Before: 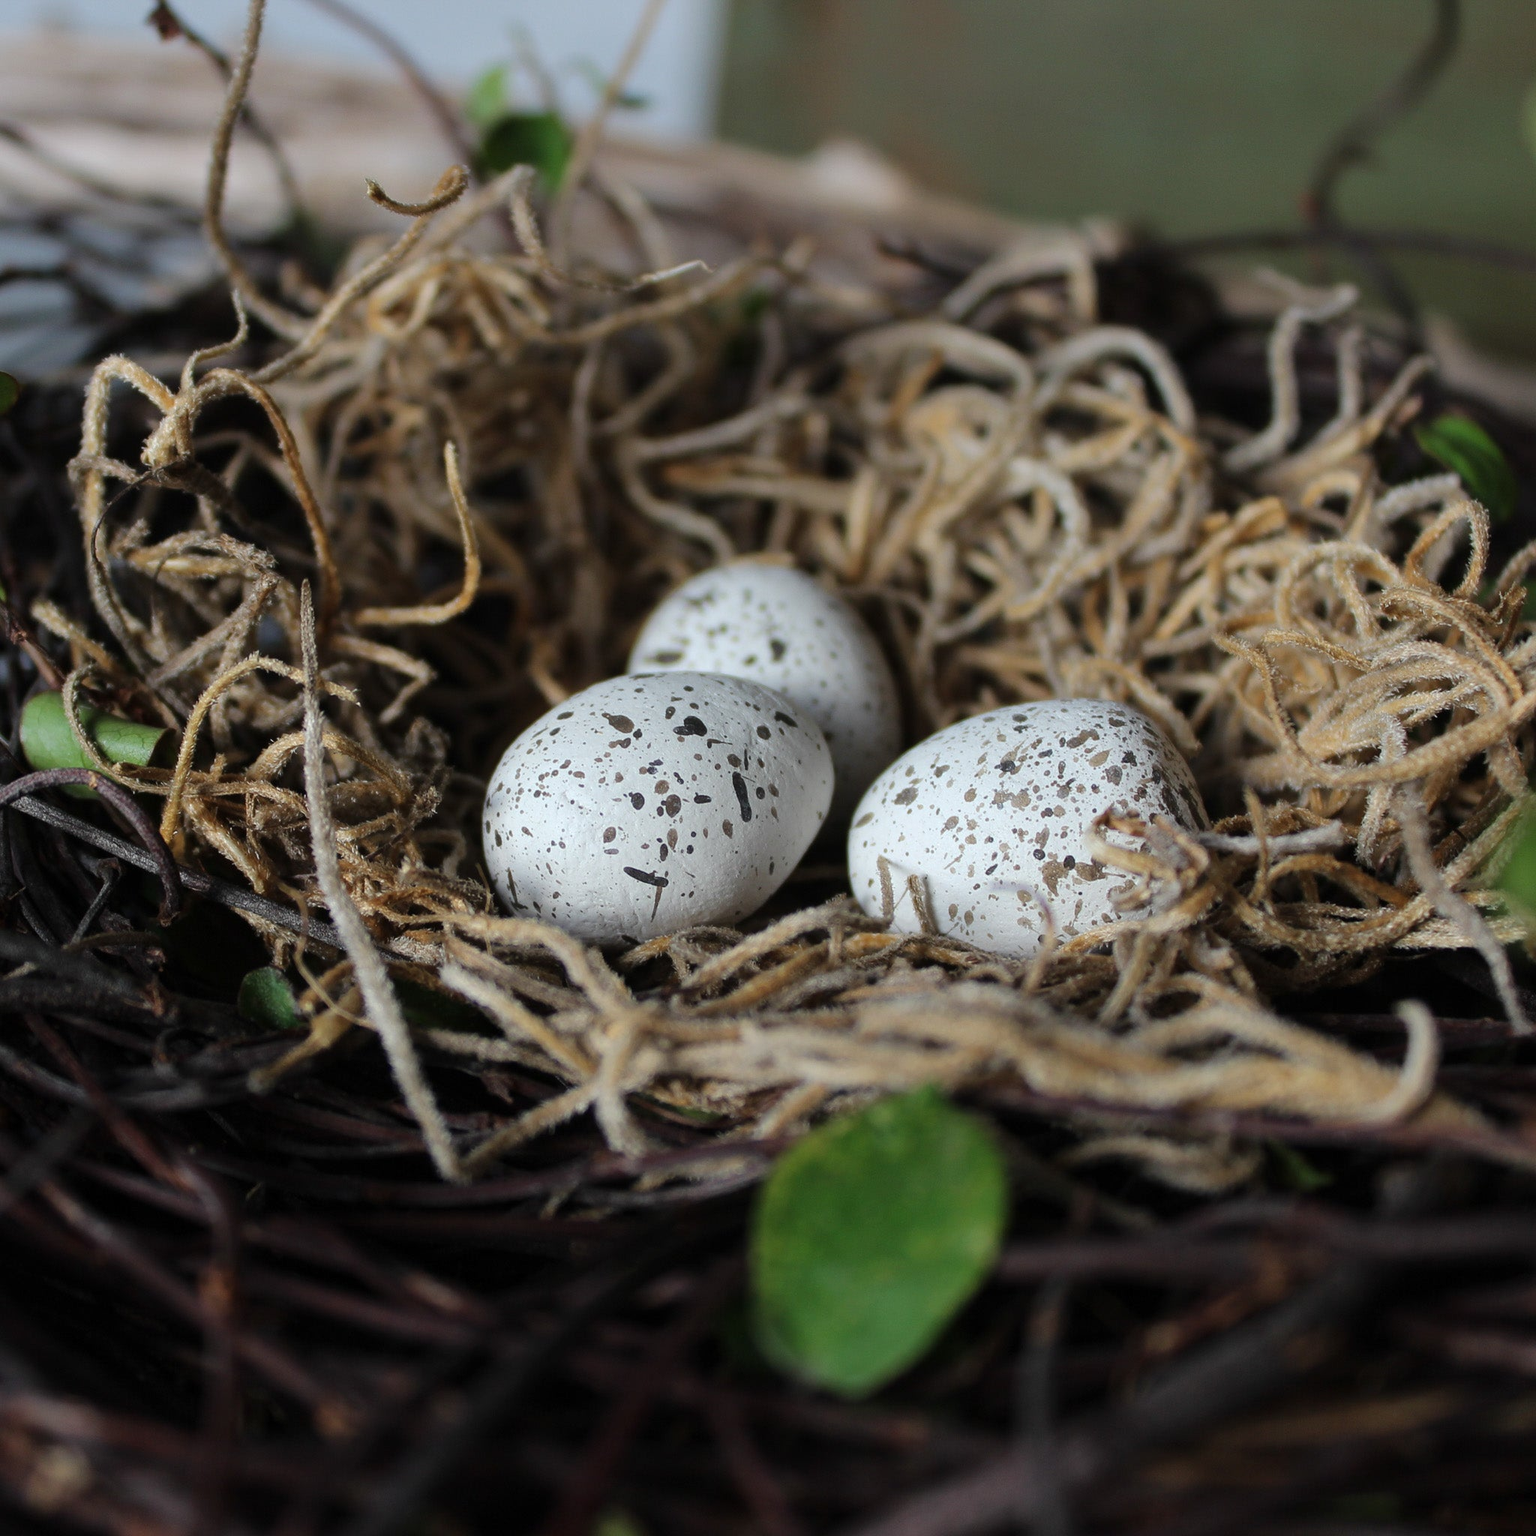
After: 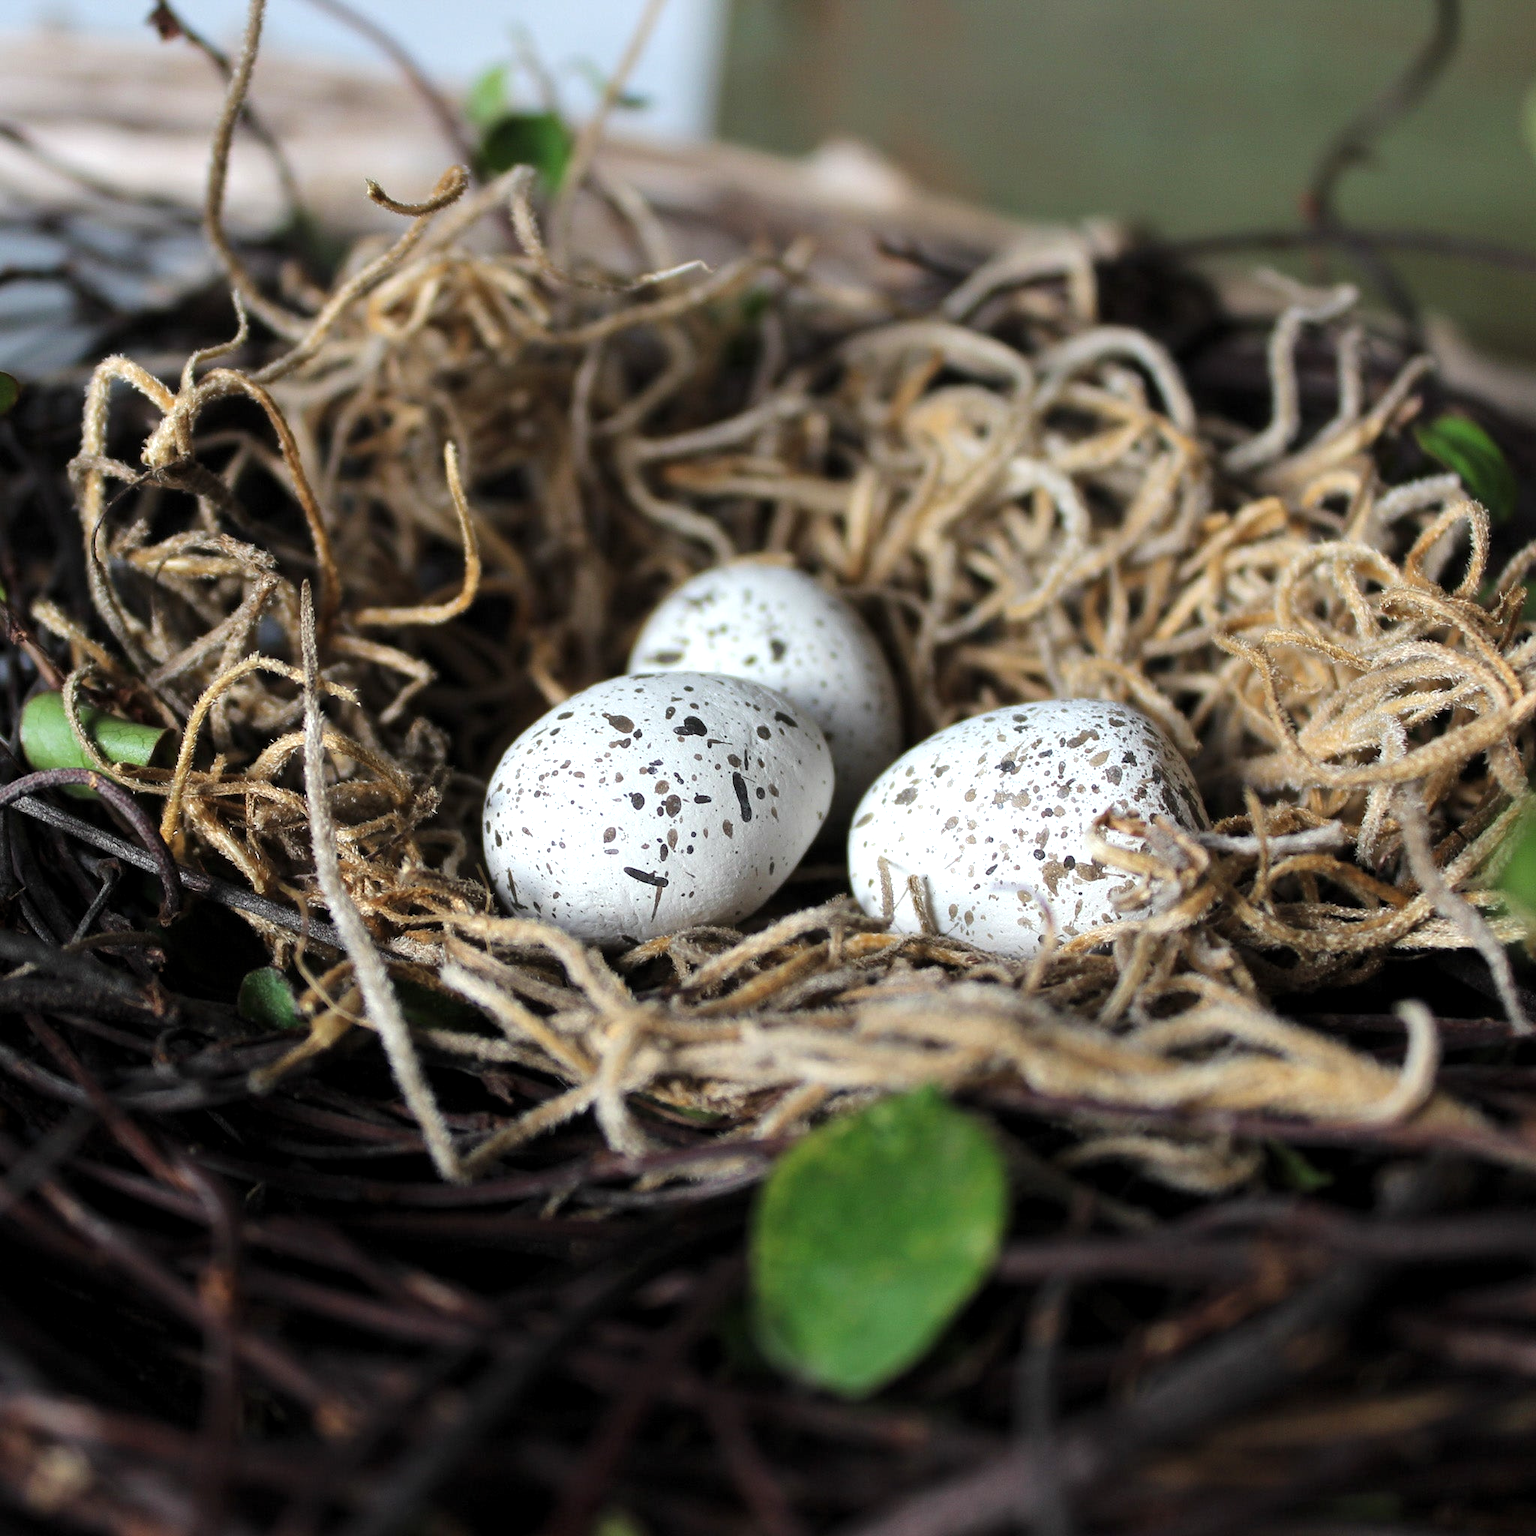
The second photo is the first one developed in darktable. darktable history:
levels: levels [0.016, 0.484, 0.953]
exposure: exposure 0.496 EV, compensate highlight preservation false
